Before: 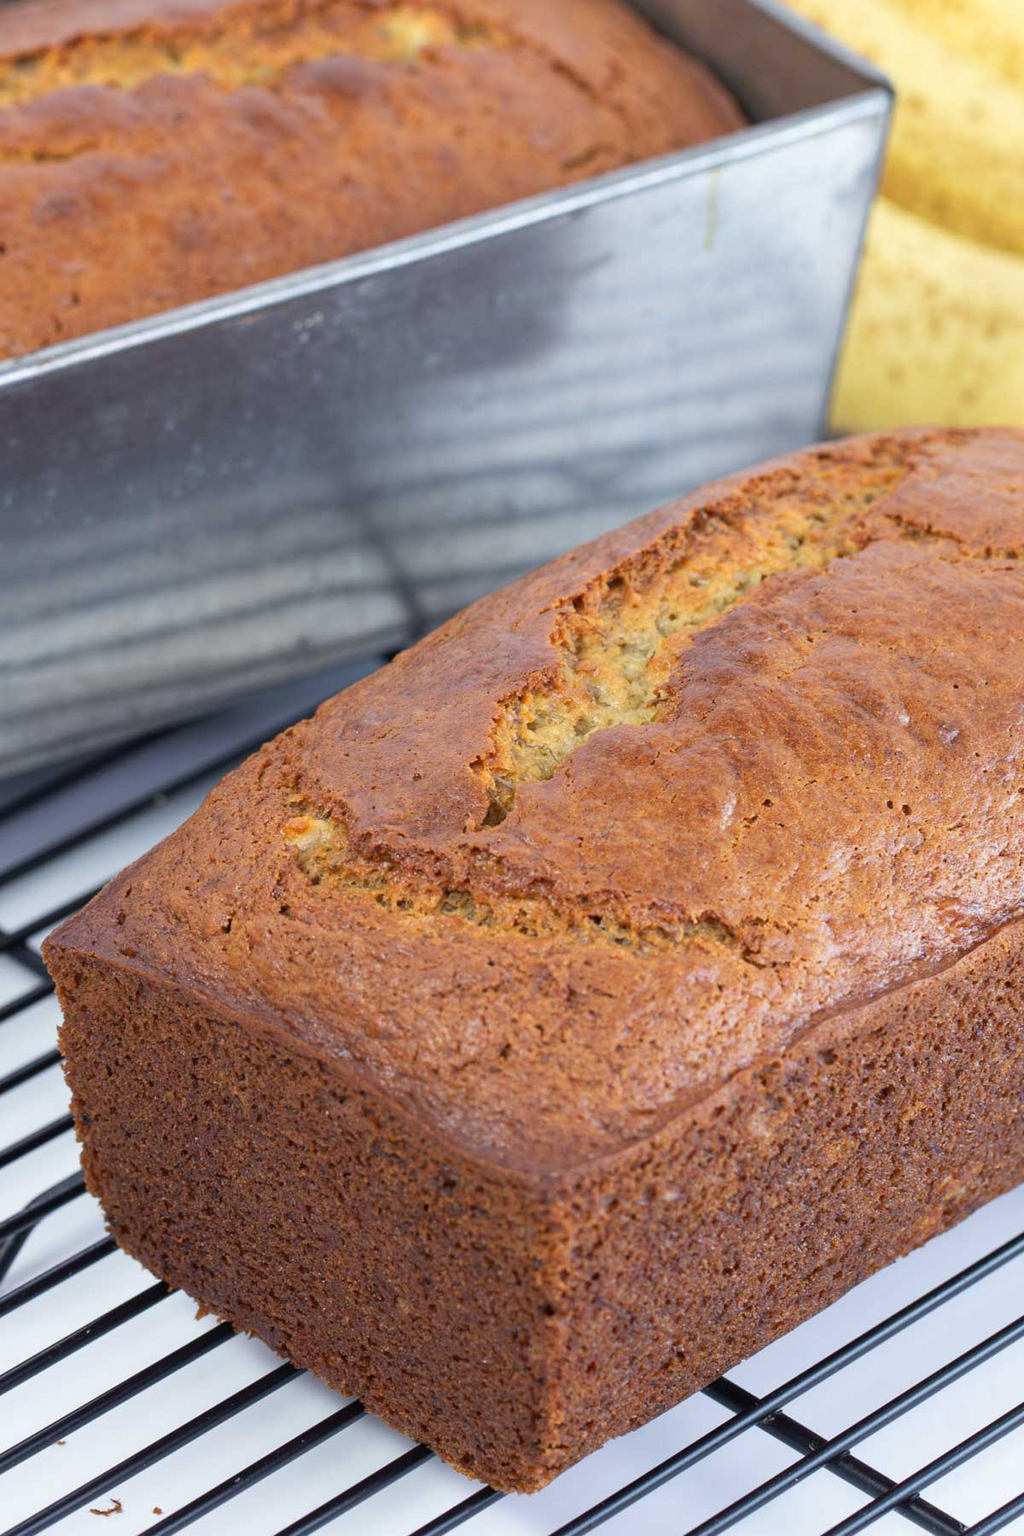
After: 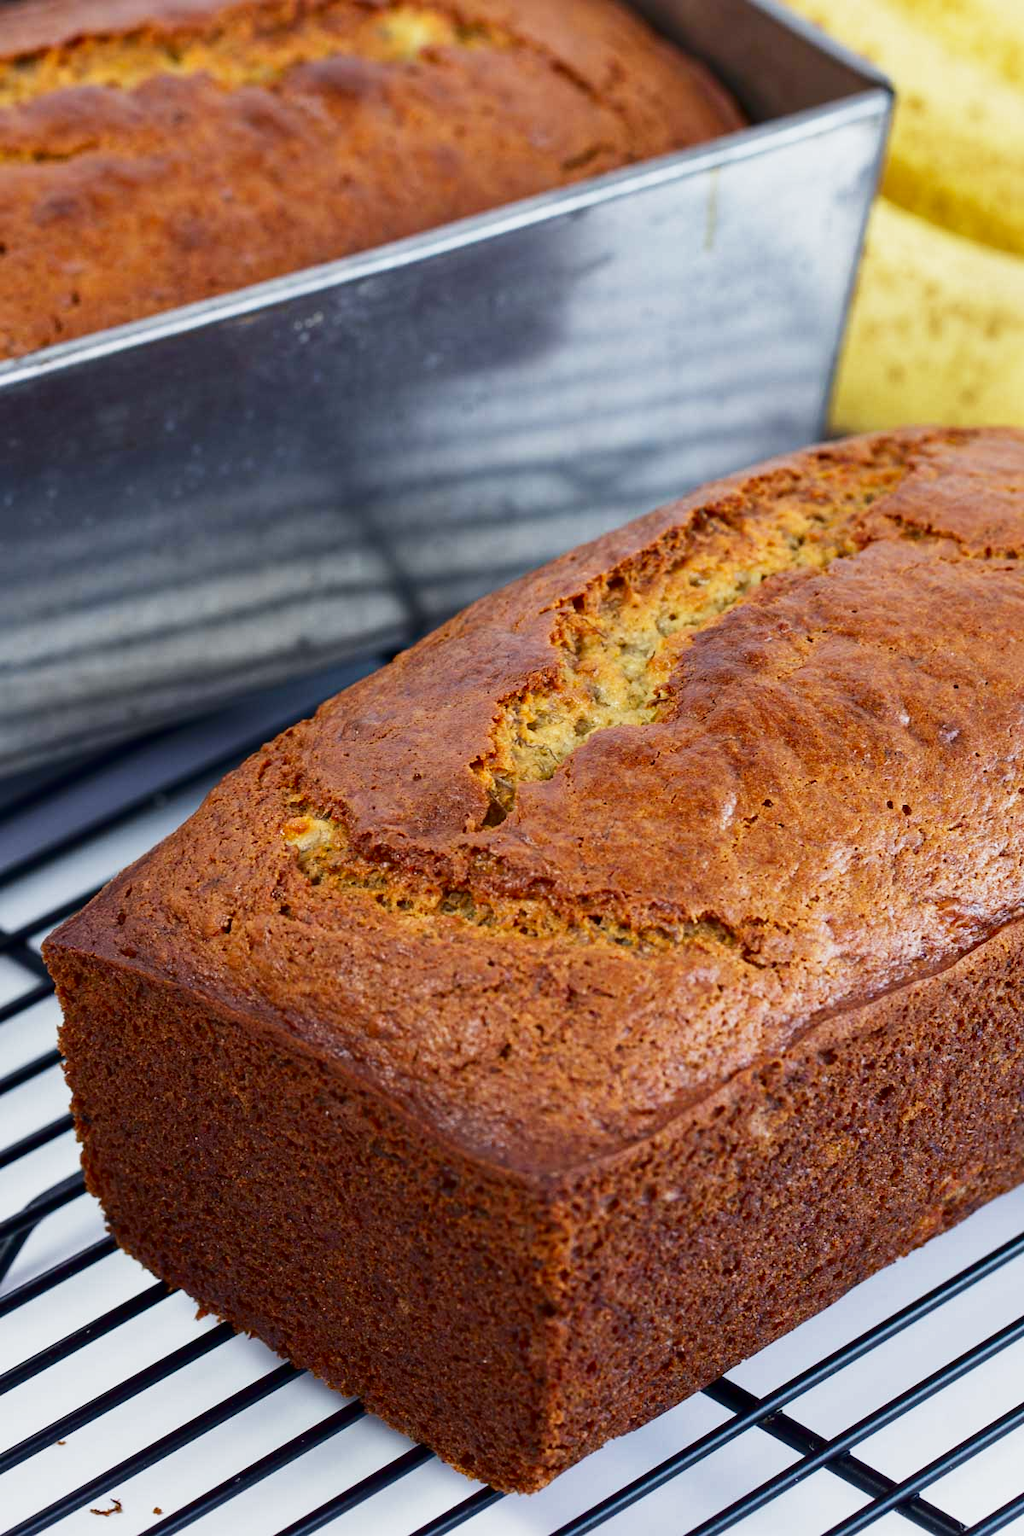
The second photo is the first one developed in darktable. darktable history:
shadows and highlights: shadows -20.14, white point adjustment -2.11, highlights -34.83
contrast brightness saturation: contrast 0.101, brightness -0.276, saturation 0.135
base curve: curves: ch0 [(0, 0) (0.666, 0.806) (1, 1)], preserve colors none
